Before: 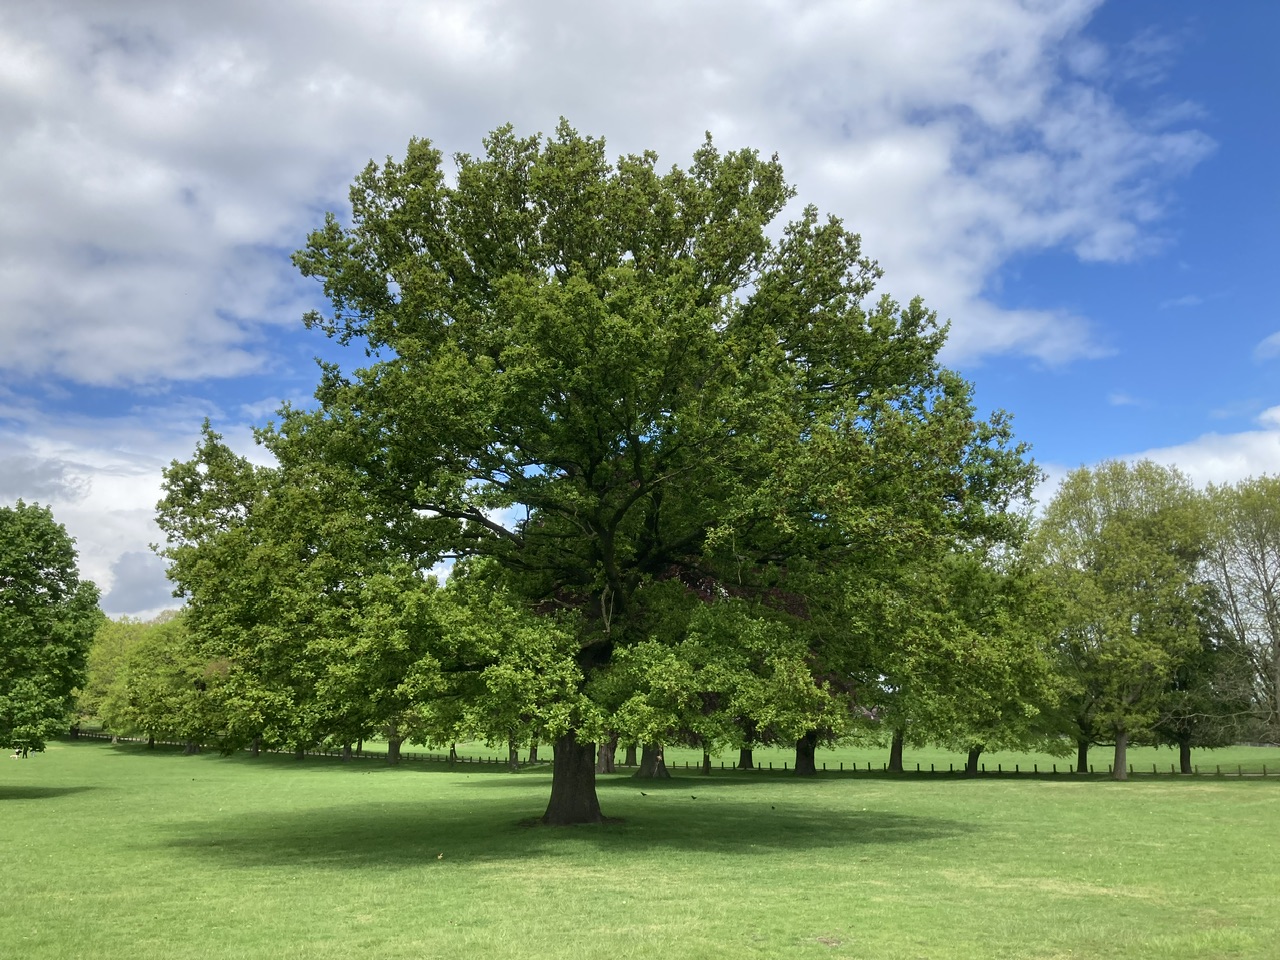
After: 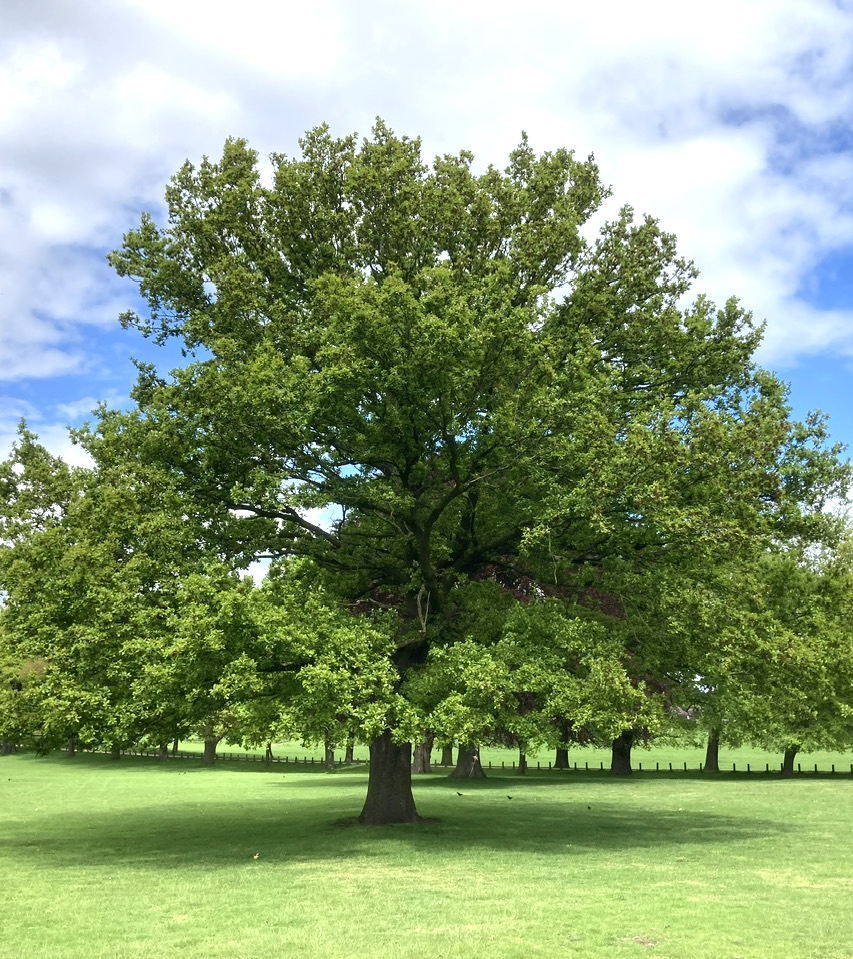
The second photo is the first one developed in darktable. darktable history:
crop and rotate: left 14.385%, right 18.948%
exposure: exposure 0.574 EV, compensate highlight preservation false
